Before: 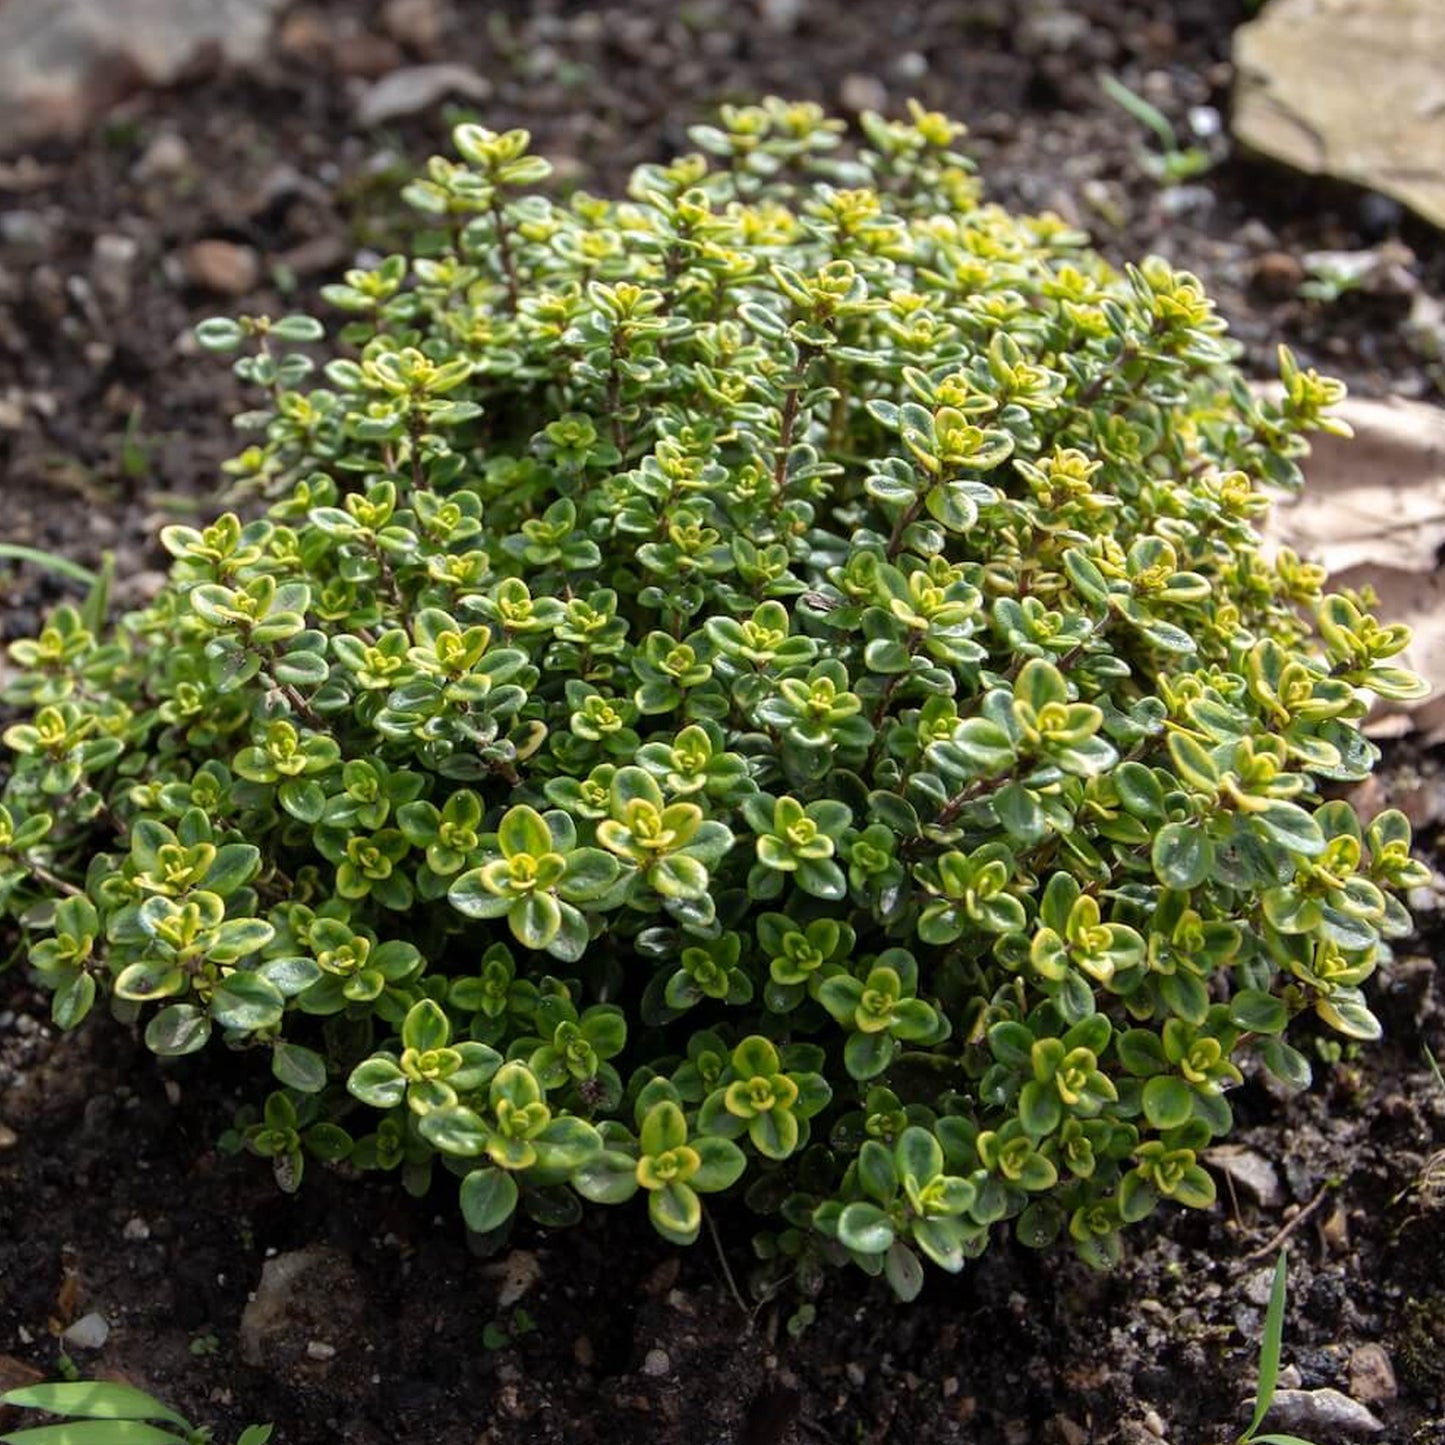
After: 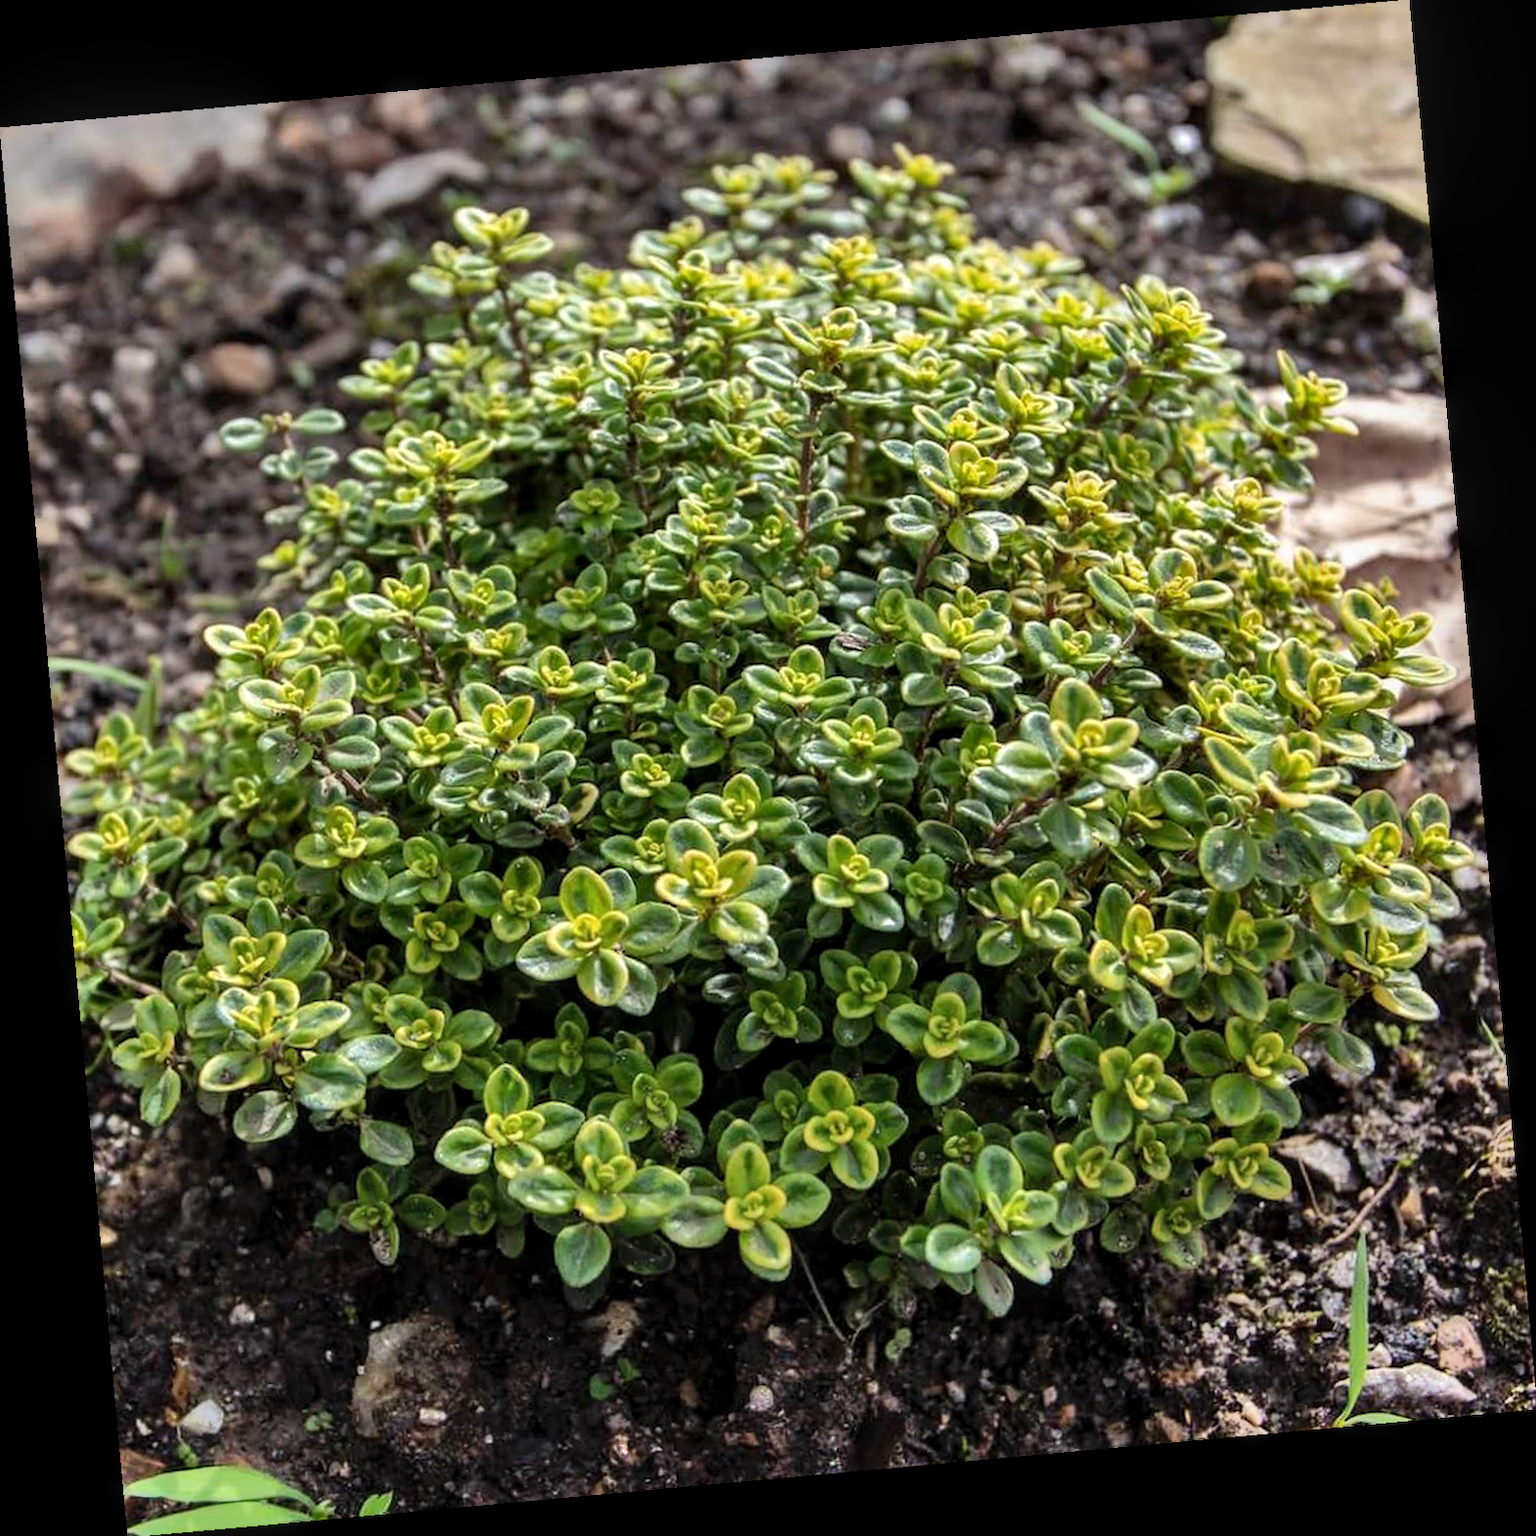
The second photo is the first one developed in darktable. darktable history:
local contrast: on, module defaults
shadows and highlights: low approximation 0.01, soften with gaussian
rotate and perspective: rotation -5.2°, automatic cropping off
